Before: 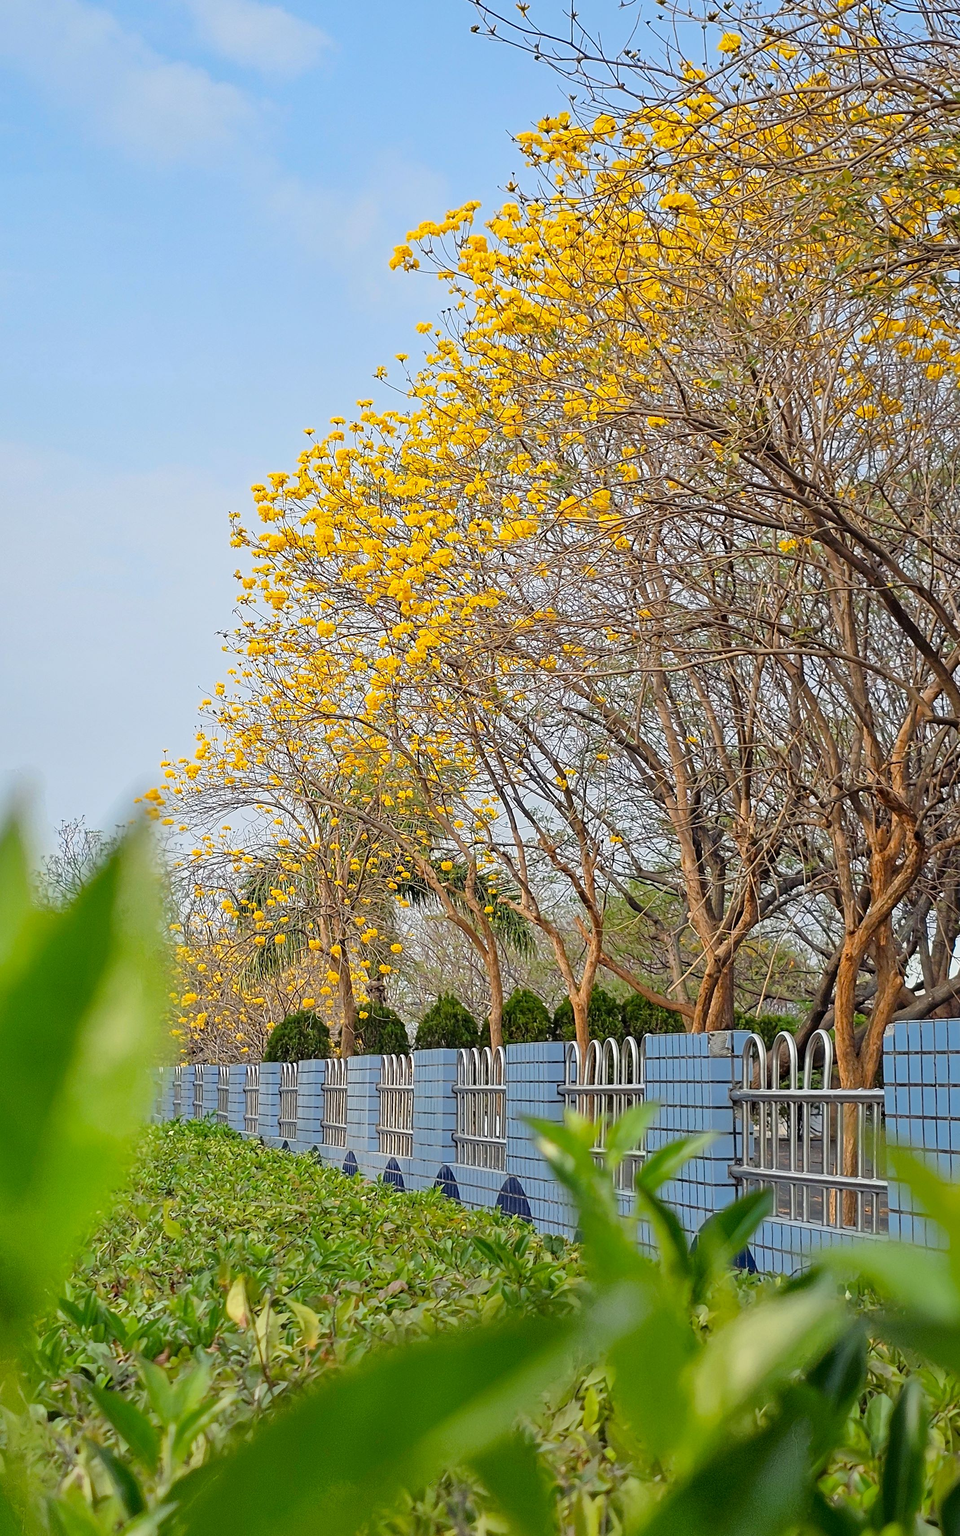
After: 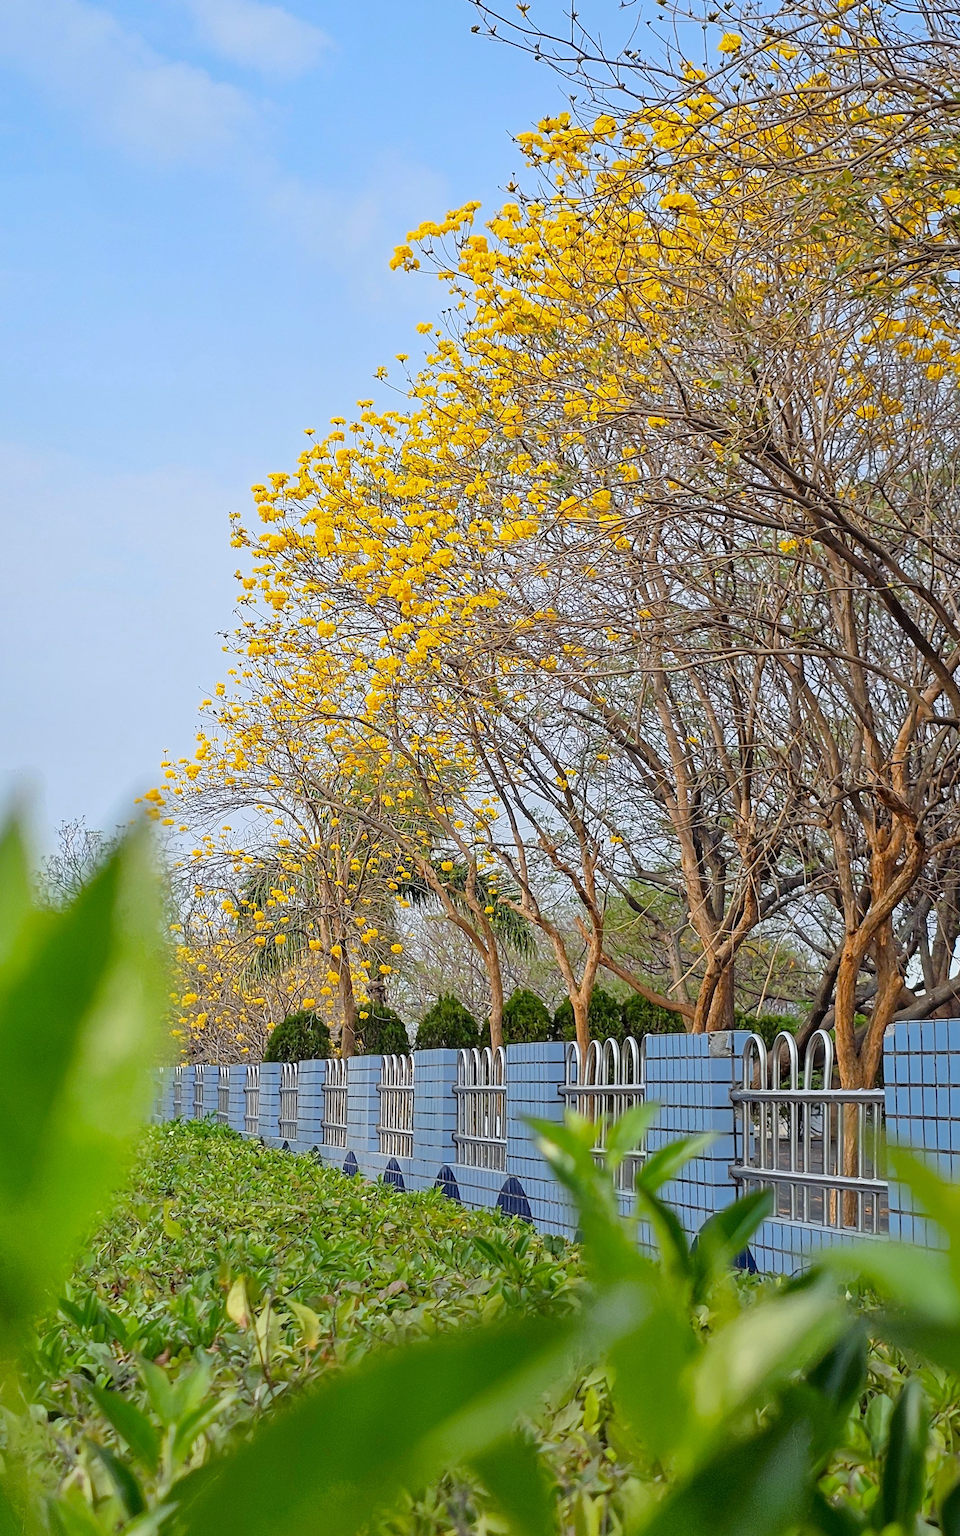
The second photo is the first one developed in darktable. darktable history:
white balance: red 0.974, blue 1.044
rgb levels: preserve colors max RGB
